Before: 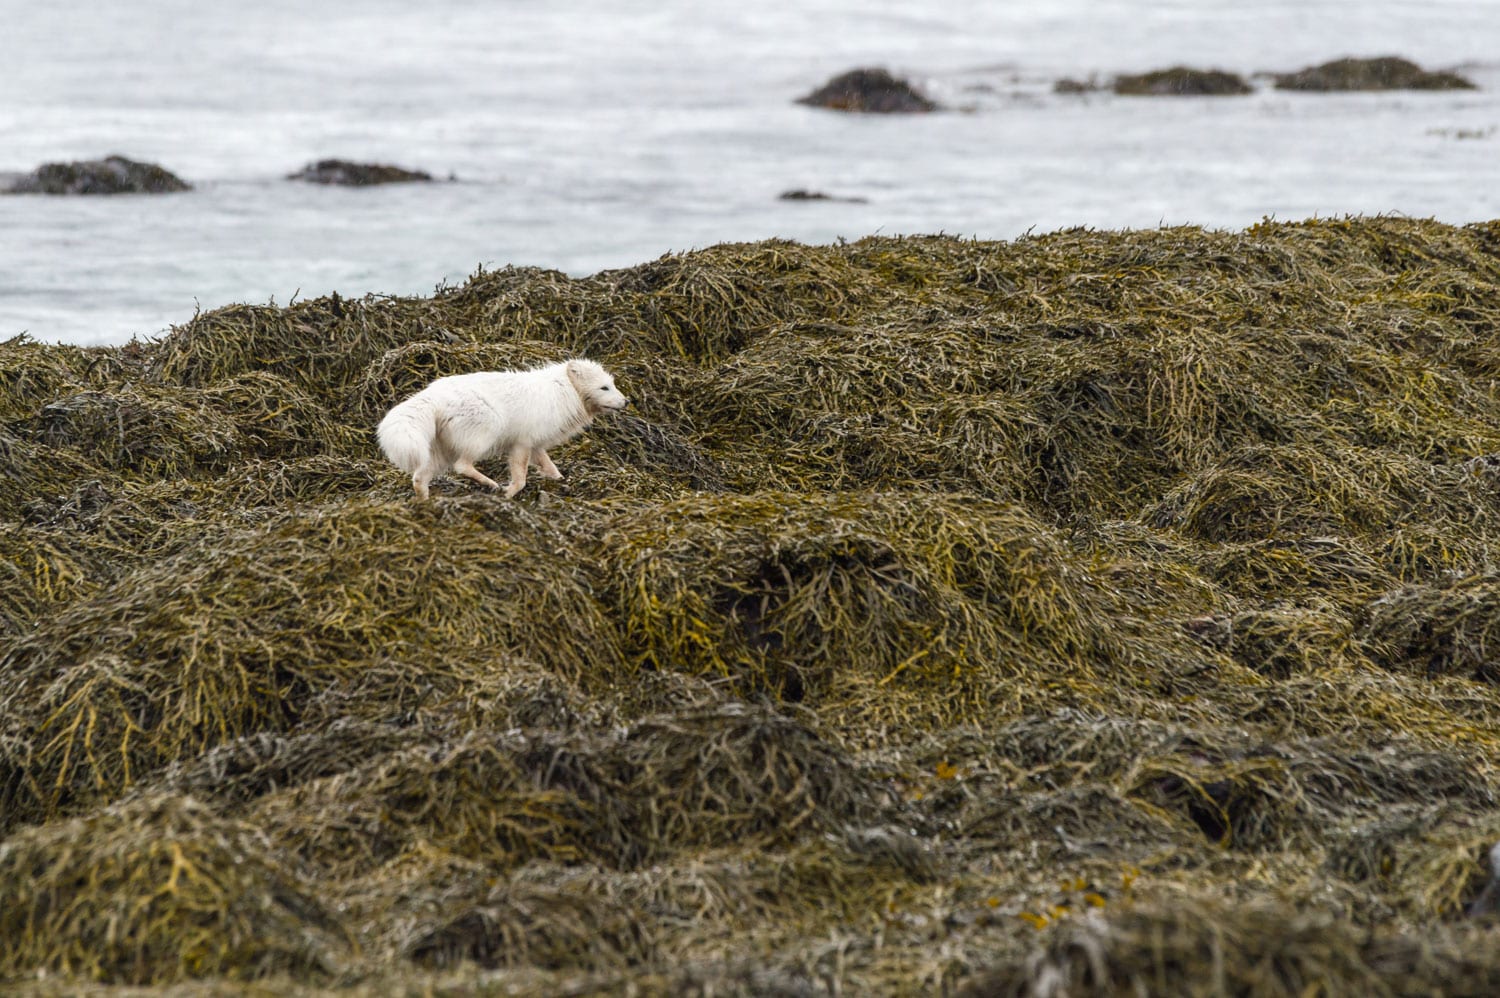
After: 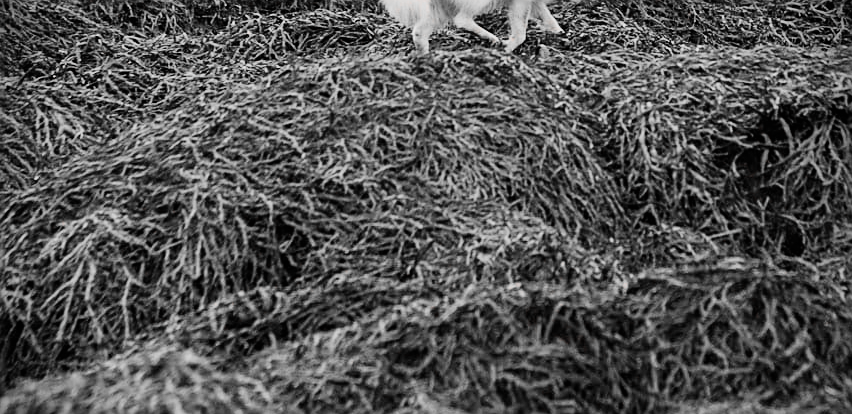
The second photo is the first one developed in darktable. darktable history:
crop: top 44.749%, right 43.195%, bottom 13.249%
color zones: curves: ch1 [(0, 0.006) (0.094, 0.285) (0.171, 0.001) (0.429, 0.001) (0.571, 0.003) (0.714, 0.004) (0.857, 0.004) (1, 0.006)]
contrast brightness saturation: contrast 0.203, brightness 0.15, saturation 0.15
filmic rgb: black relative exposure -7.12 EV, white relative exposure 5.36 EV, threshold 3.04 EV, hardness 3.02, color science v6 (2022), enable highlight reconstruction true
color balance rgb: highlights gain › chroma 0.88%, highlights gain › hue 24.94°, perceptual saturation grading › global saturation 0.78%, global vibrance 16.401%, saturation formula JzAzBz (2021)
sharpen: on, module defaults
vignetting: fall-off start 87.61%, fall-off radius 25.61%
